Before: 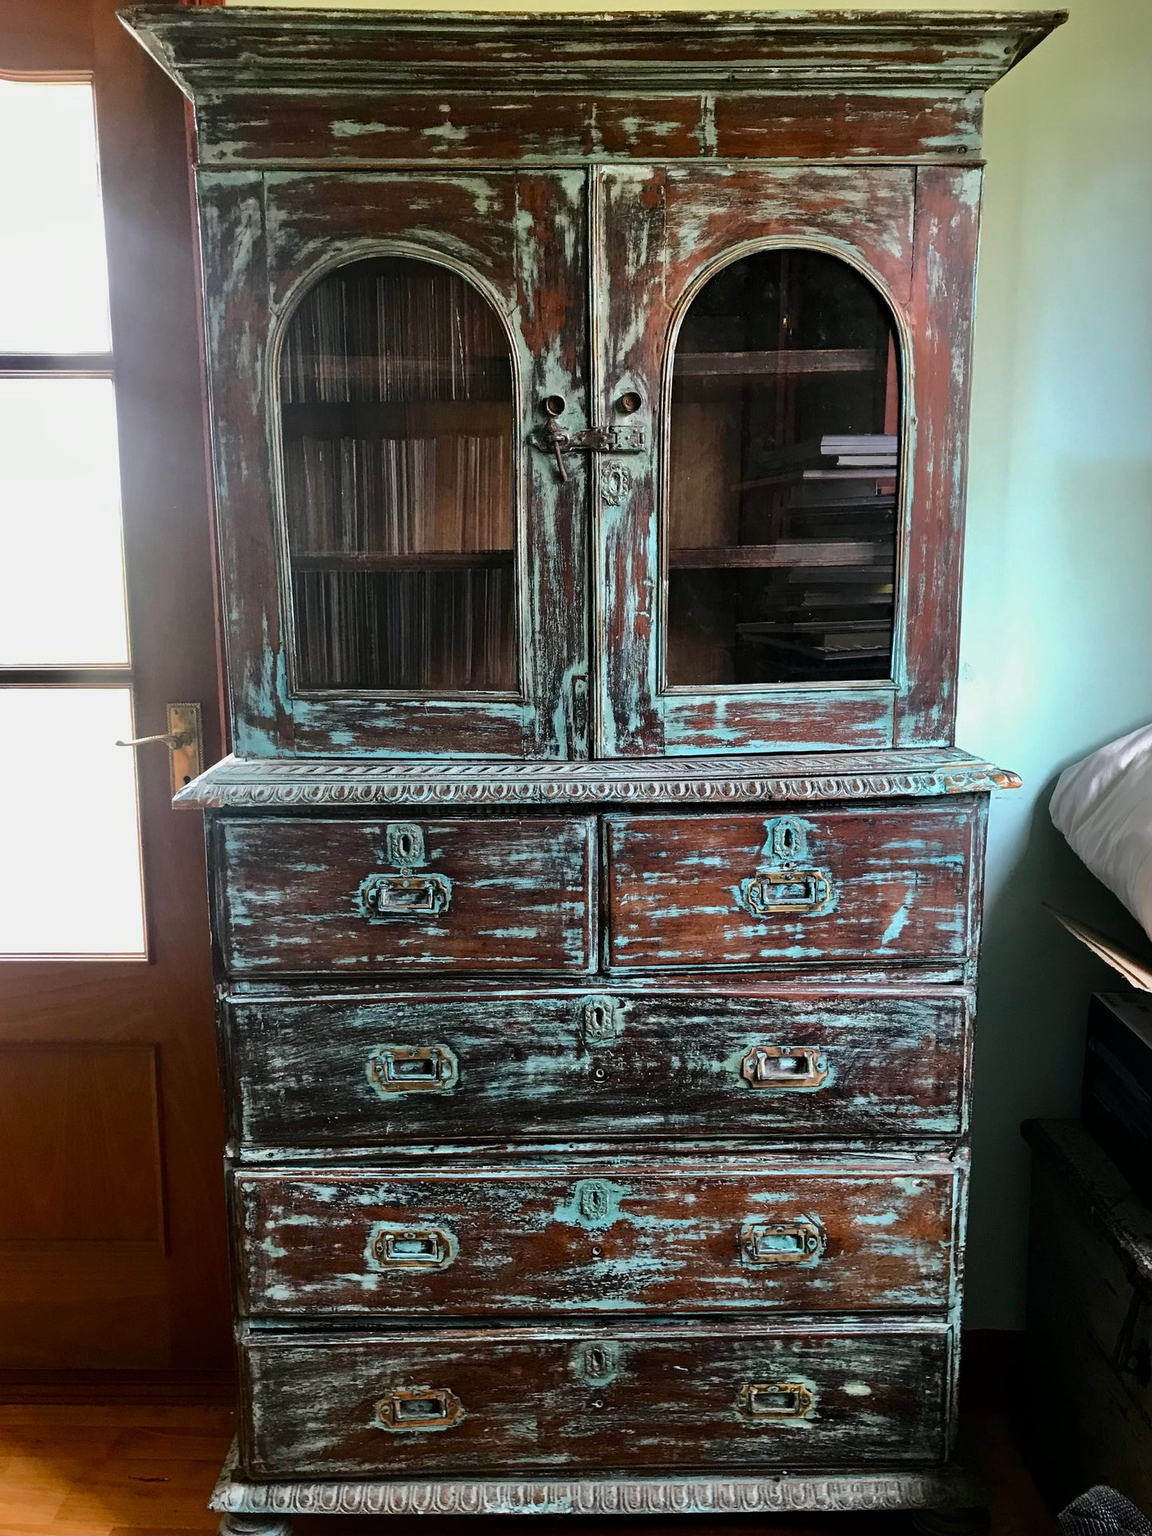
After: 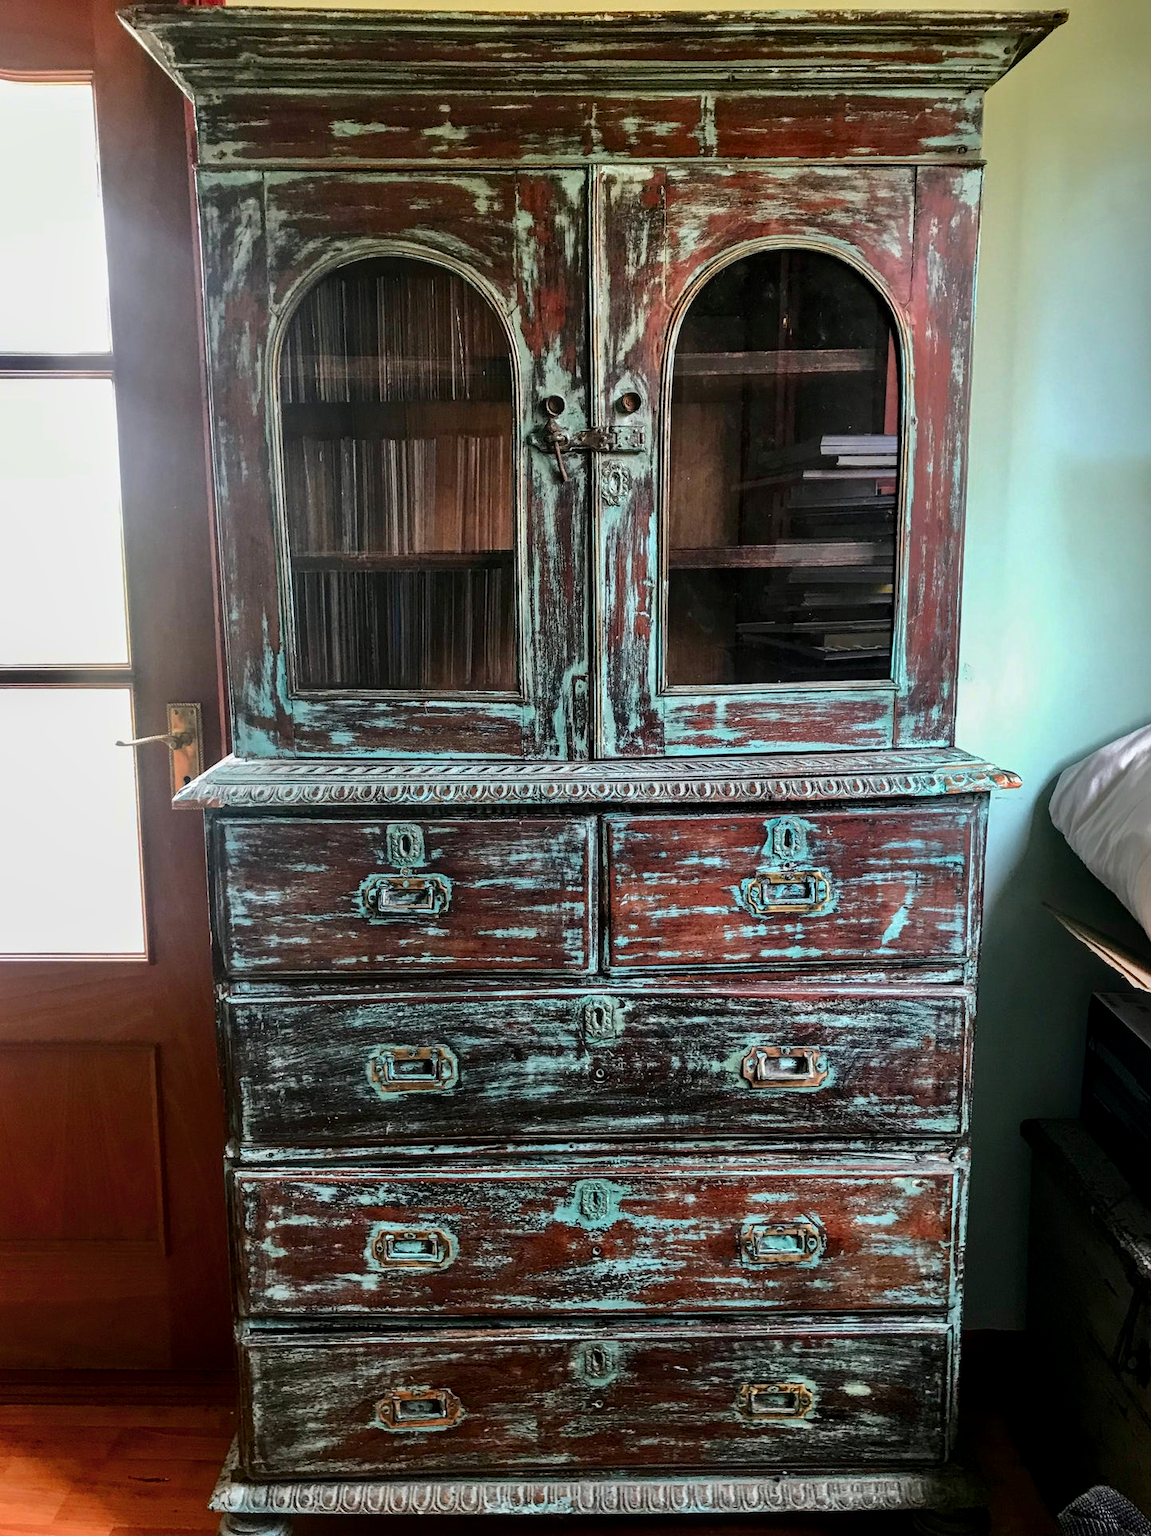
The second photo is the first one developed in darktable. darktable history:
color zones: curves: ch1 [(0.235, 0.558) (0.75, 0.5)]; ch2 [(0.25, 0.462) (0.749, 0.457)], mix 40.67%
local contrast: on, module defaults
